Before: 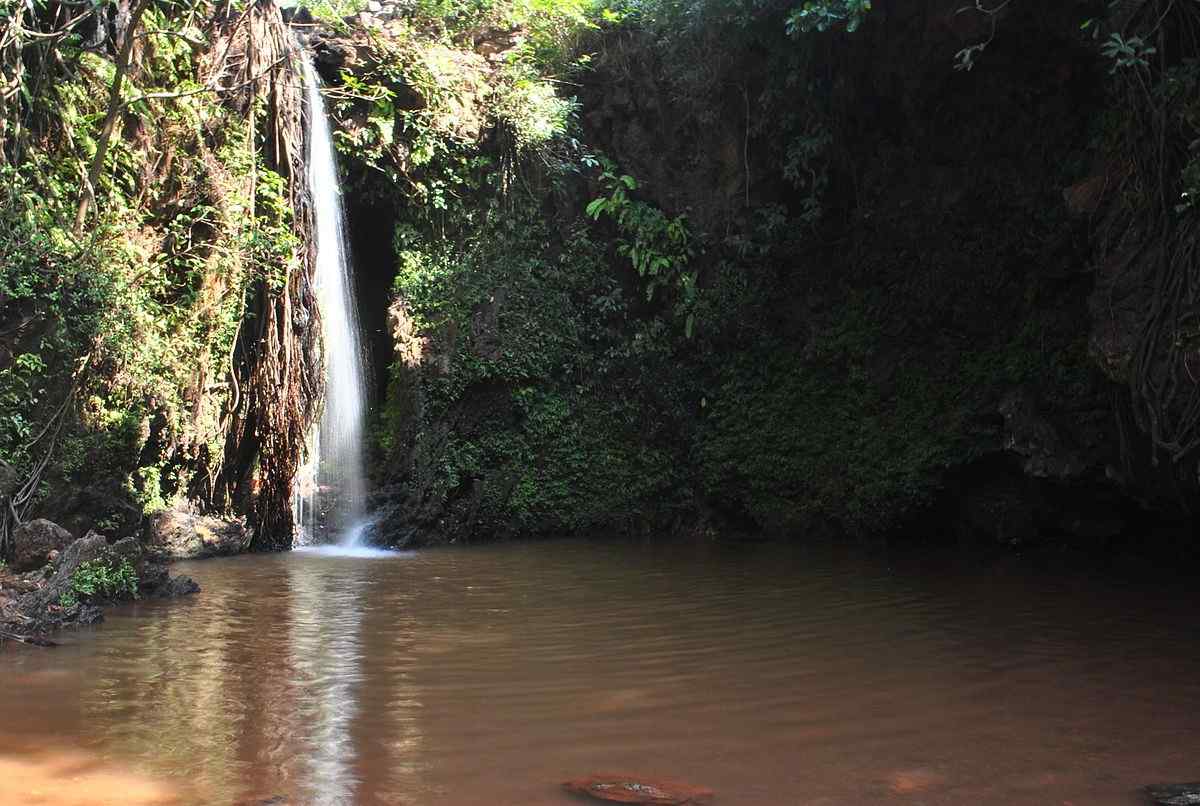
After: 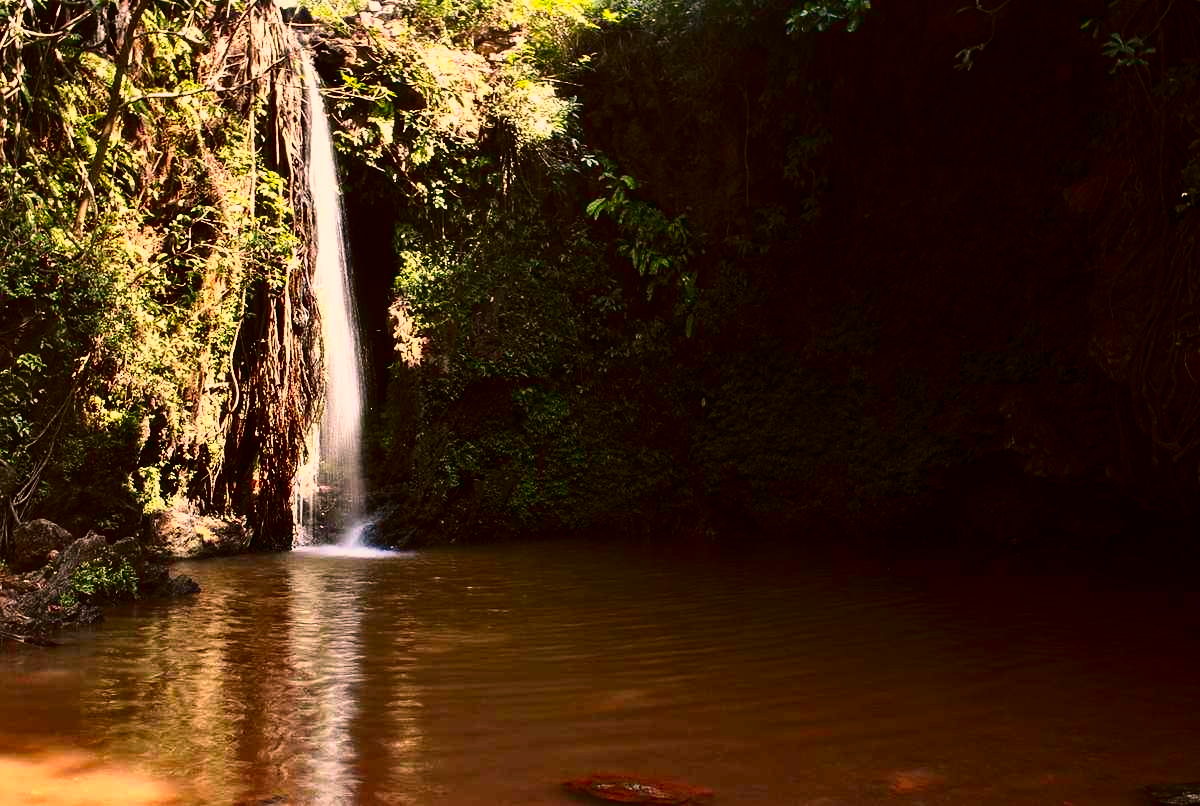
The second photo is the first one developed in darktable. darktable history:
color balance rgb: shadows lift › luminance -5%, shadows lift › chroma 1.1%, shadows lift › hue 219°, power › luminance 10%, power › chroma 2.83%, power › hue 60°, highlights gain › chroma 4.52%, highlights gain › hue 33.33°, saturation formula JzAzBz (2021)
contrast brightness saturation: contrast 0.24, brightness -0.24, saturation 0.14
